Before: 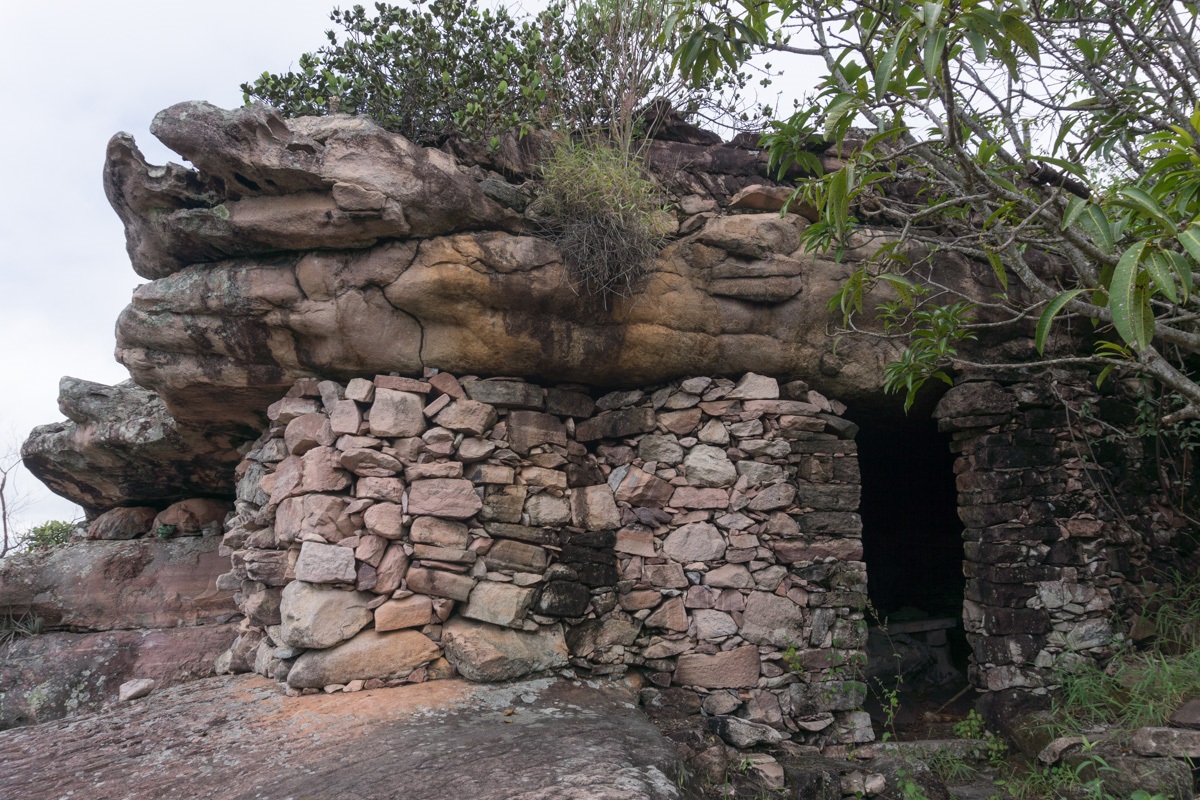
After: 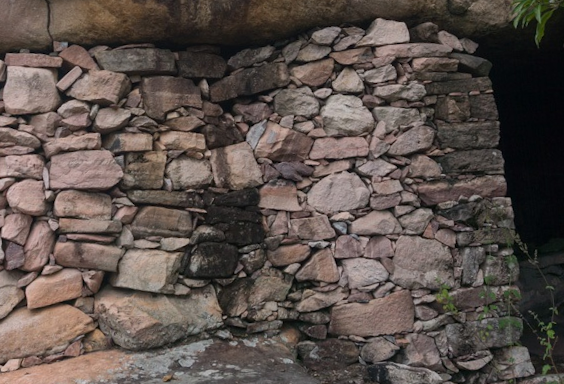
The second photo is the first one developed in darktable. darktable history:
rotate and perspective: rotation -5°, crop left 0.05, crop right 0.952, crop top 0.11, crop bottom 0.89
crop: left 29.672%, top 41.786%, right 20.851%, bottom 3.487%
